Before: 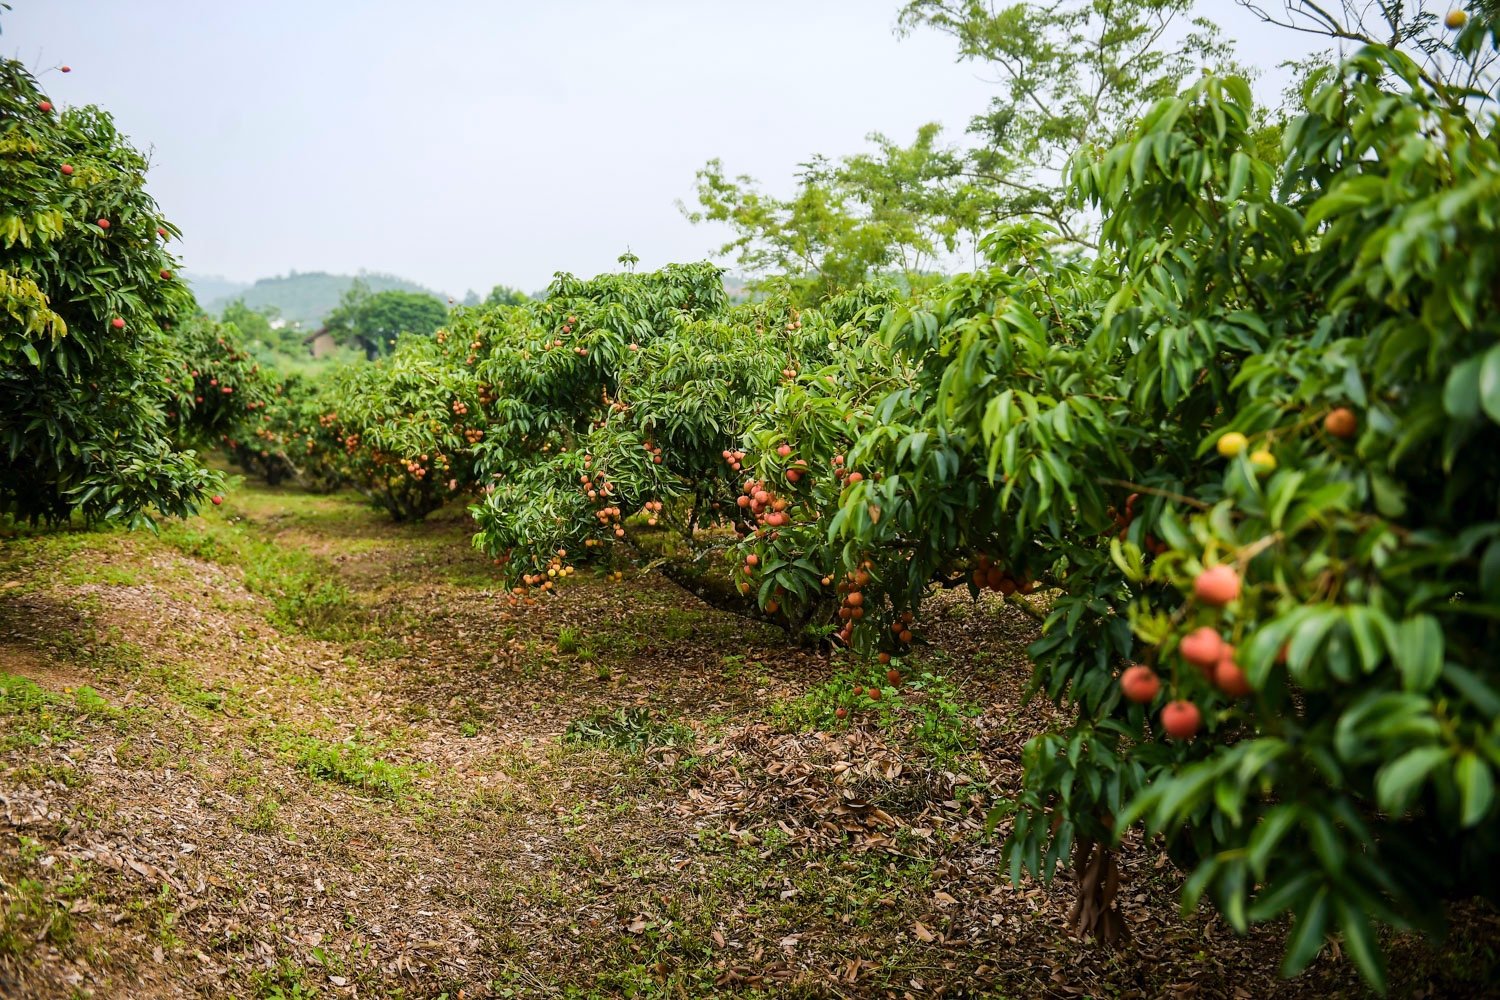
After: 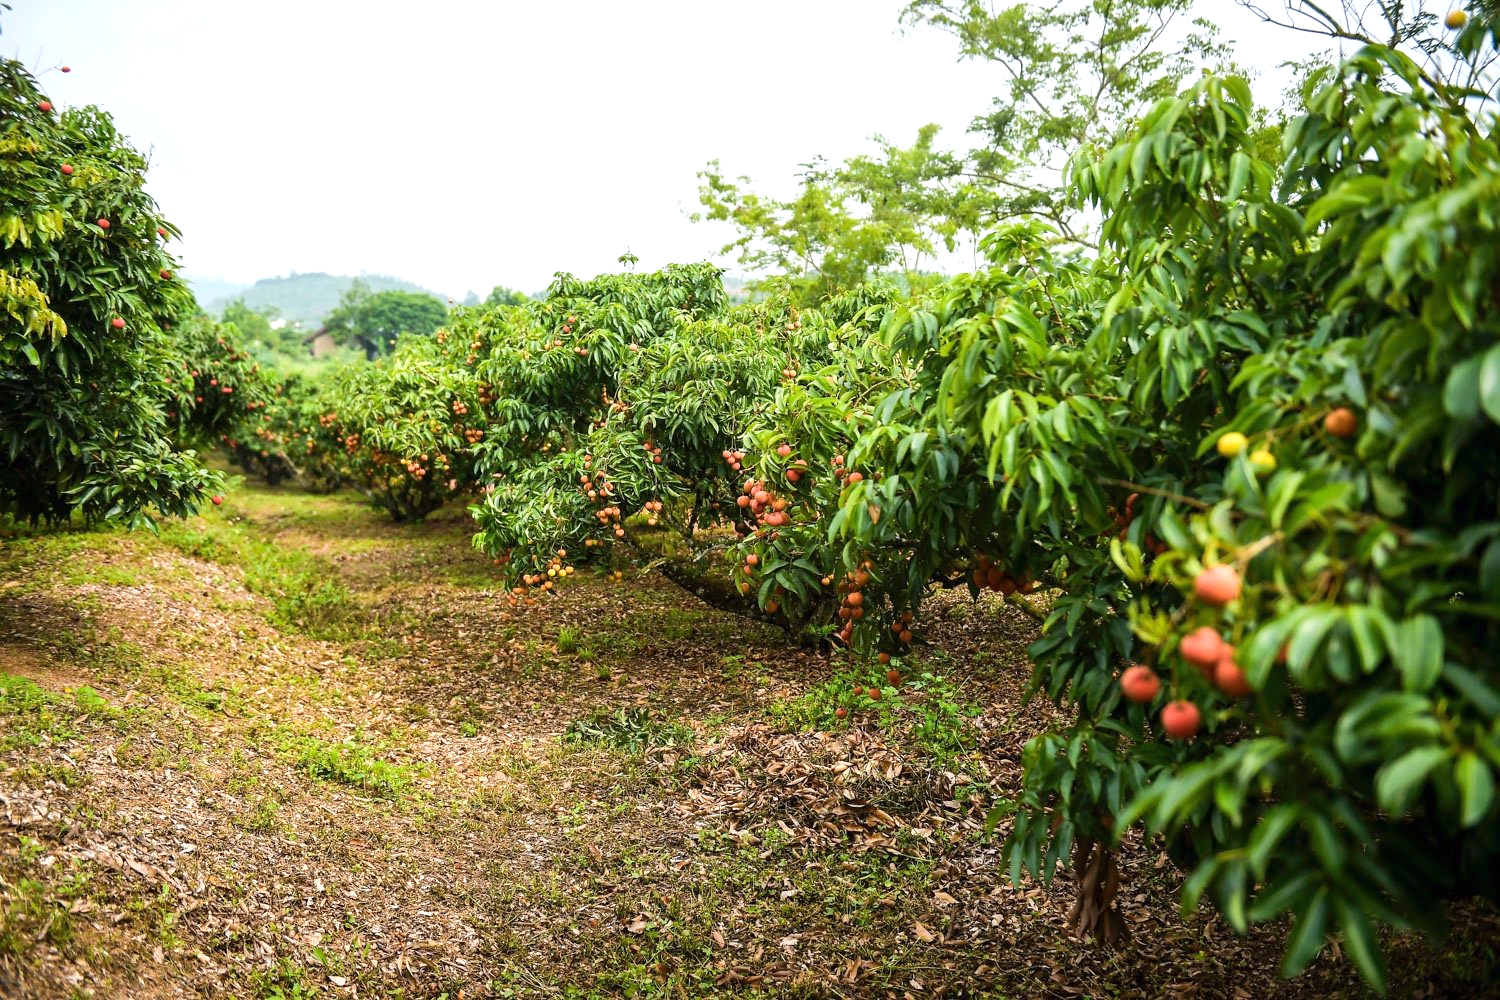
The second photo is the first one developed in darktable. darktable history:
exposure: black level correction 0, exposure 0.5 EV, compensate exposure bias true, compensate highlight preservation false
